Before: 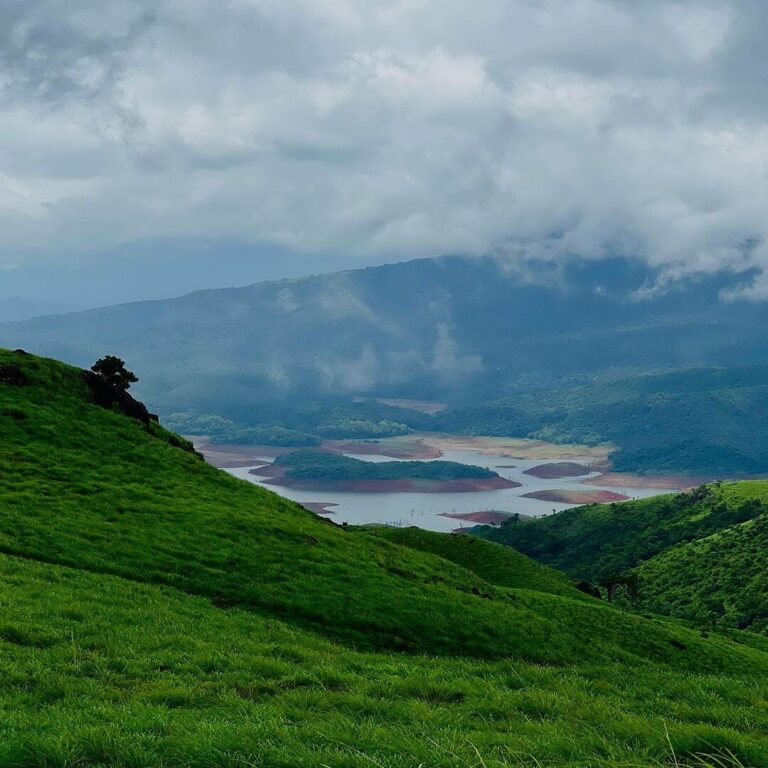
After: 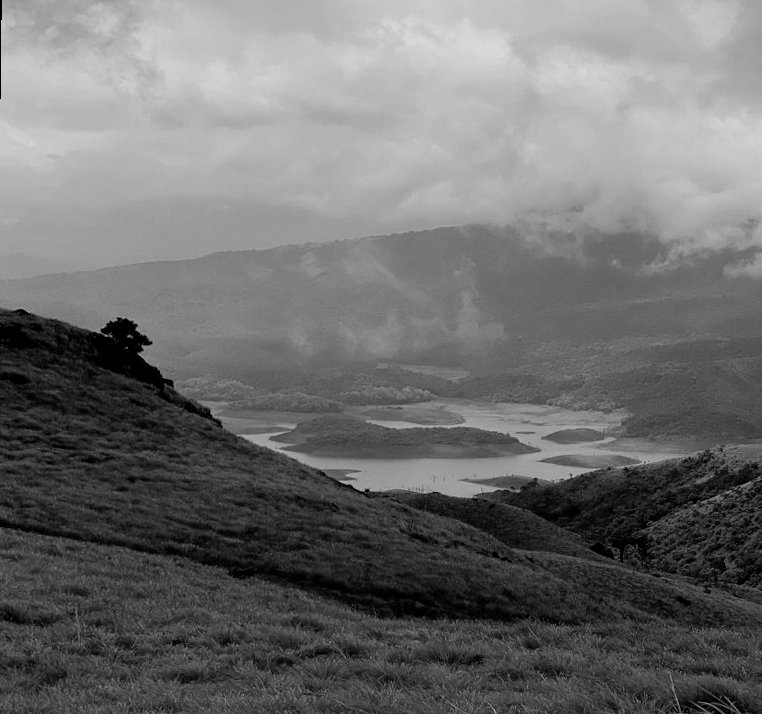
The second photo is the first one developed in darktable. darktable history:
exposure: black level correction 0.007, exposure 0.093 EV, compensate highlight preservation false
rotate and perspective: rotation 0.679°, lens shift (horizontal) 0.136, crop left 0.009, crop right 0.991, crop top 0.078, crop bottom 0.95
monochrome: size 1
contrast equalizer: y [[0.439, 0.44, 0.442, 0.457, 0.493, 0.498], [0.5 ×6], [0.5 ×6], [0 ×6], [0 ×6]], mix 0.59
color balance rgb: perceptual saturation grading › global saturation 20%, perceptual saturation grading › highlights -25%, perceptual saturation grading › shadows 50.52%, global vibrance 40.24%
color zones: curves: ch0 [(0.068, 0.464) (0.25, 0.5) (0.48, 0.508) (0.75, 0.536) (0.886, 0.476) (0.967, 0.456)]; ch1 [(0.066, 0.456) (0.25, 0.5) (0.616, 0.508) (0.746, 0.56) (0.934, 0.444)]
